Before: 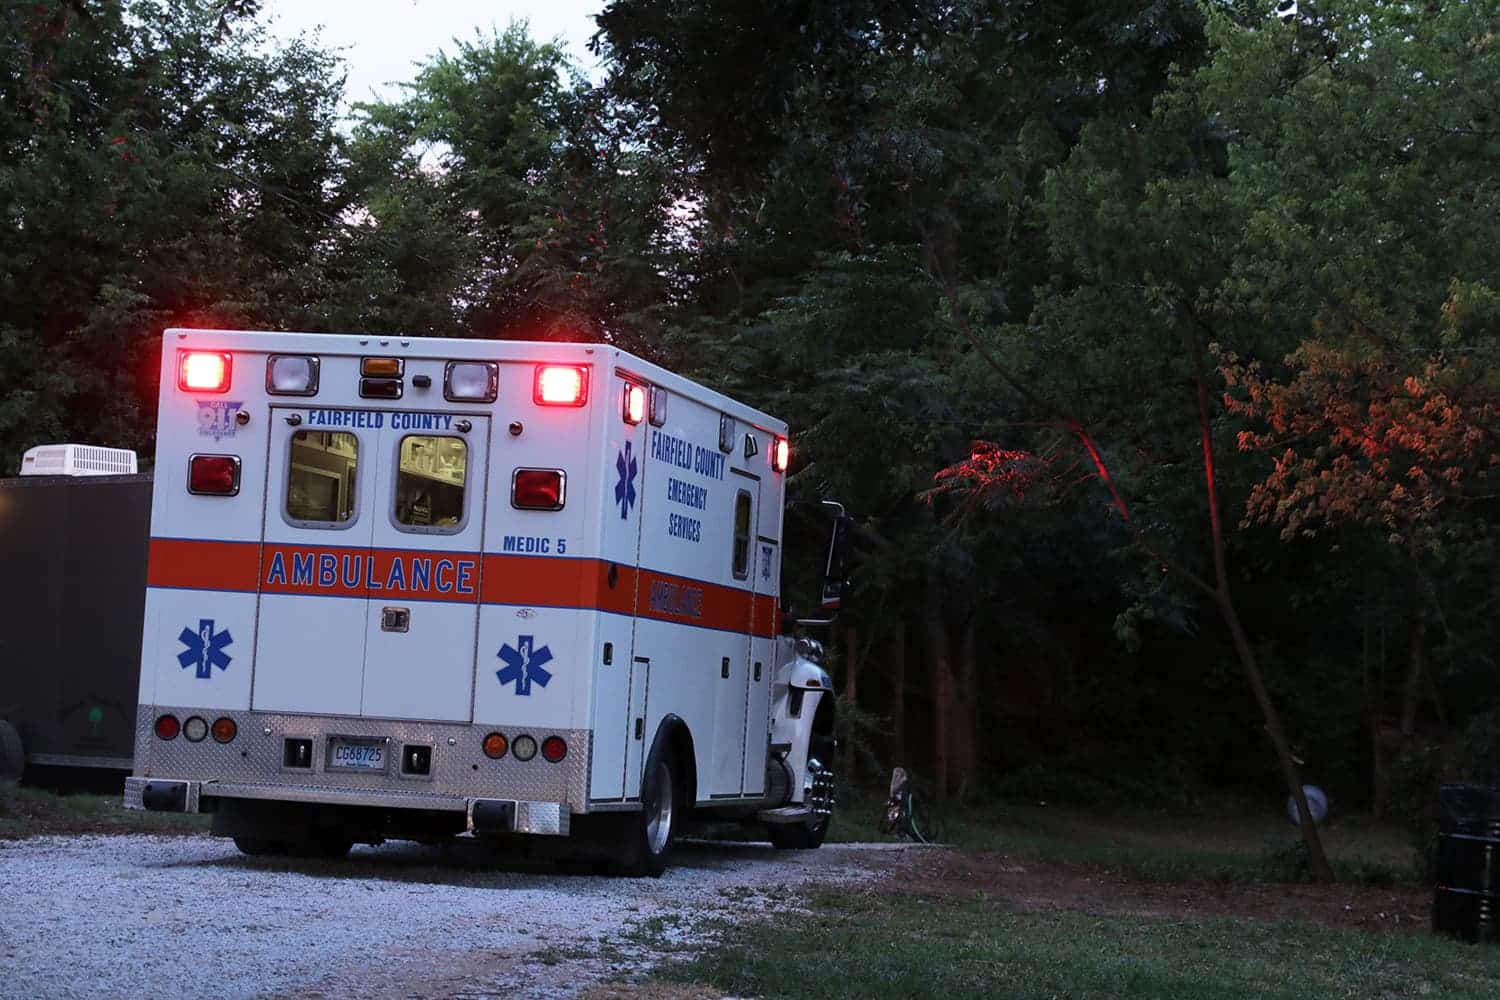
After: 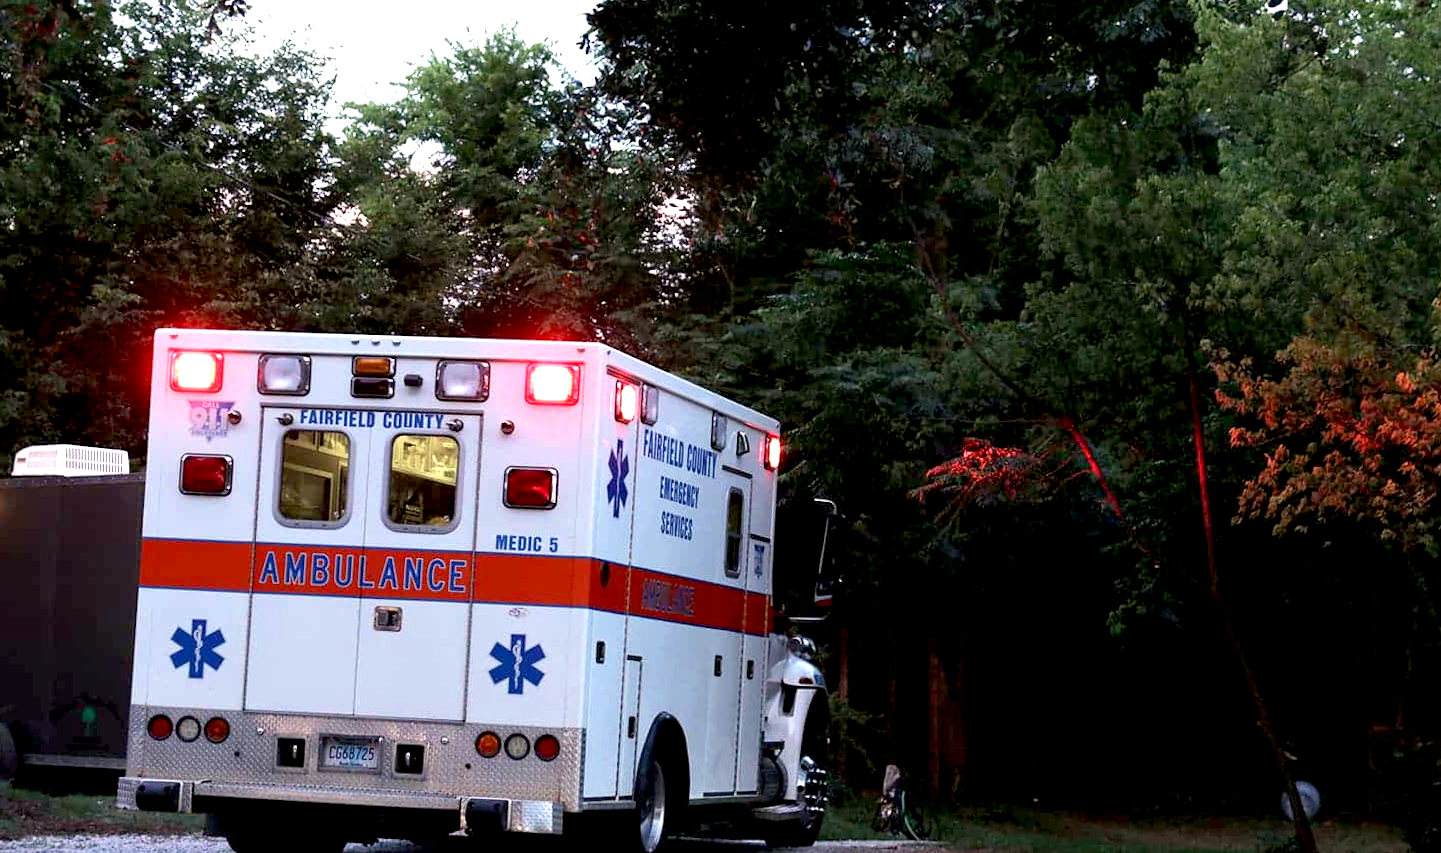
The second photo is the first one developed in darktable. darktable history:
crop and rotate: angle 0.2°, left 0.275%, right 3.127%, bottom 14.18%
white balance: red 1.045, blue 0.932
exposure: black level correction 0.008, exposure 0.979 EV, compensate highlight preservation false
